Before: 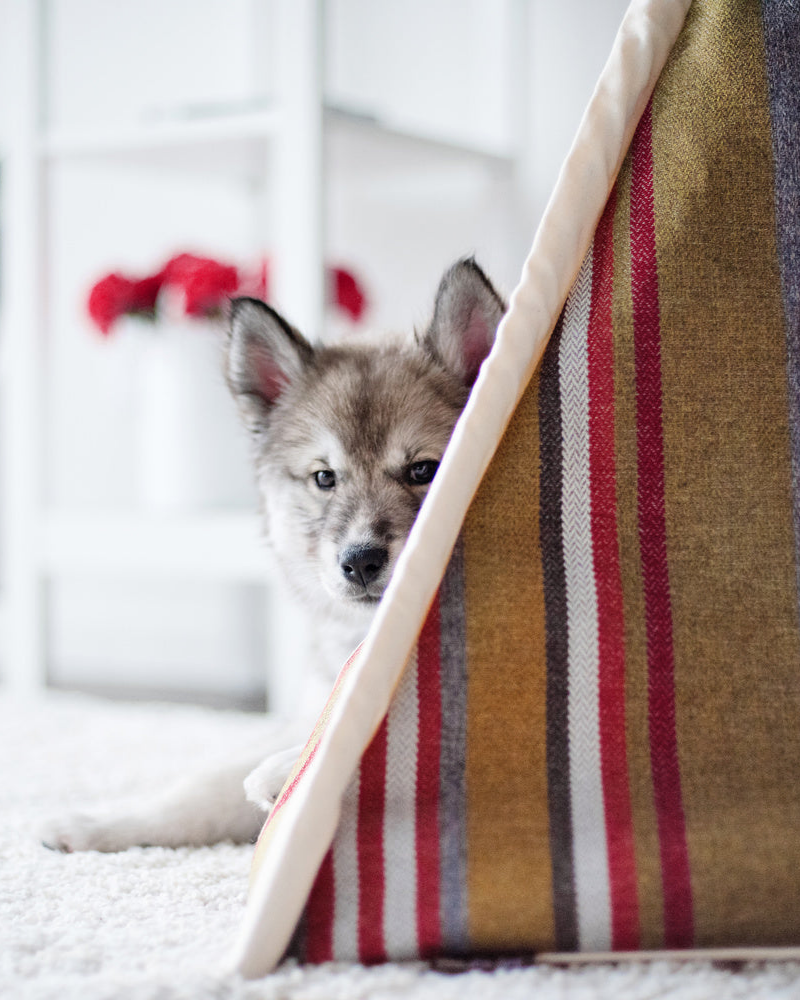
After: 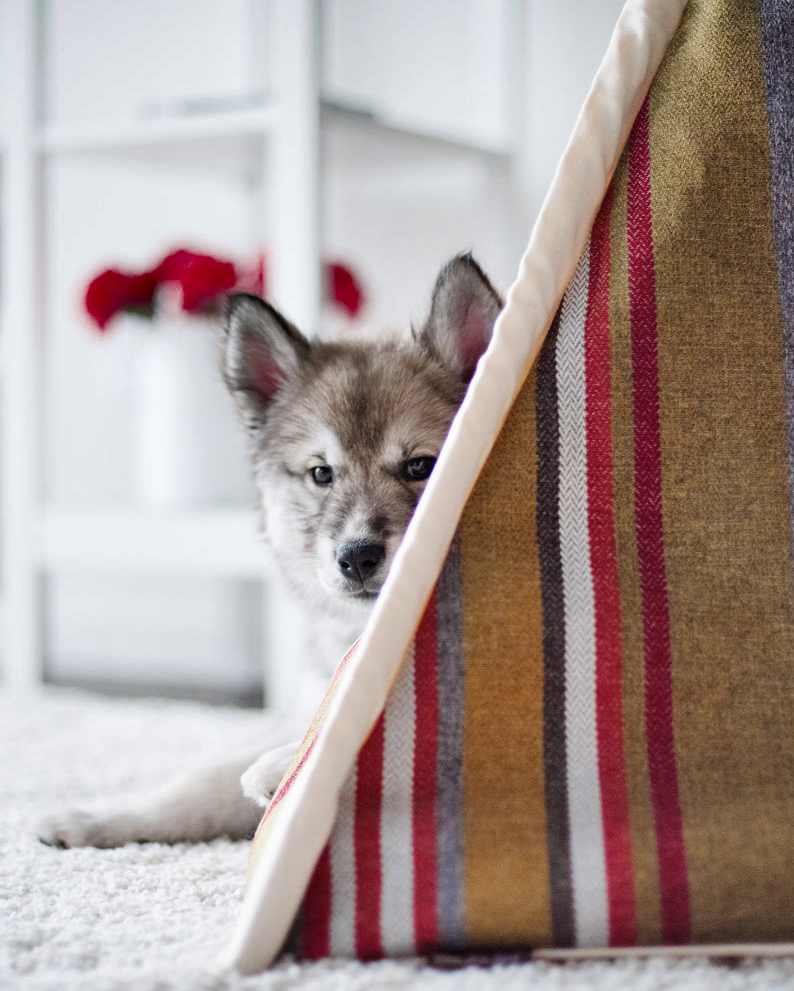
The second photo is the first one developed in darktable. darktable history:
crop: left 0.434%, top 0.485%, right 0.244%, bottom 0.386%
shadows and highlights: soften with gaussian
